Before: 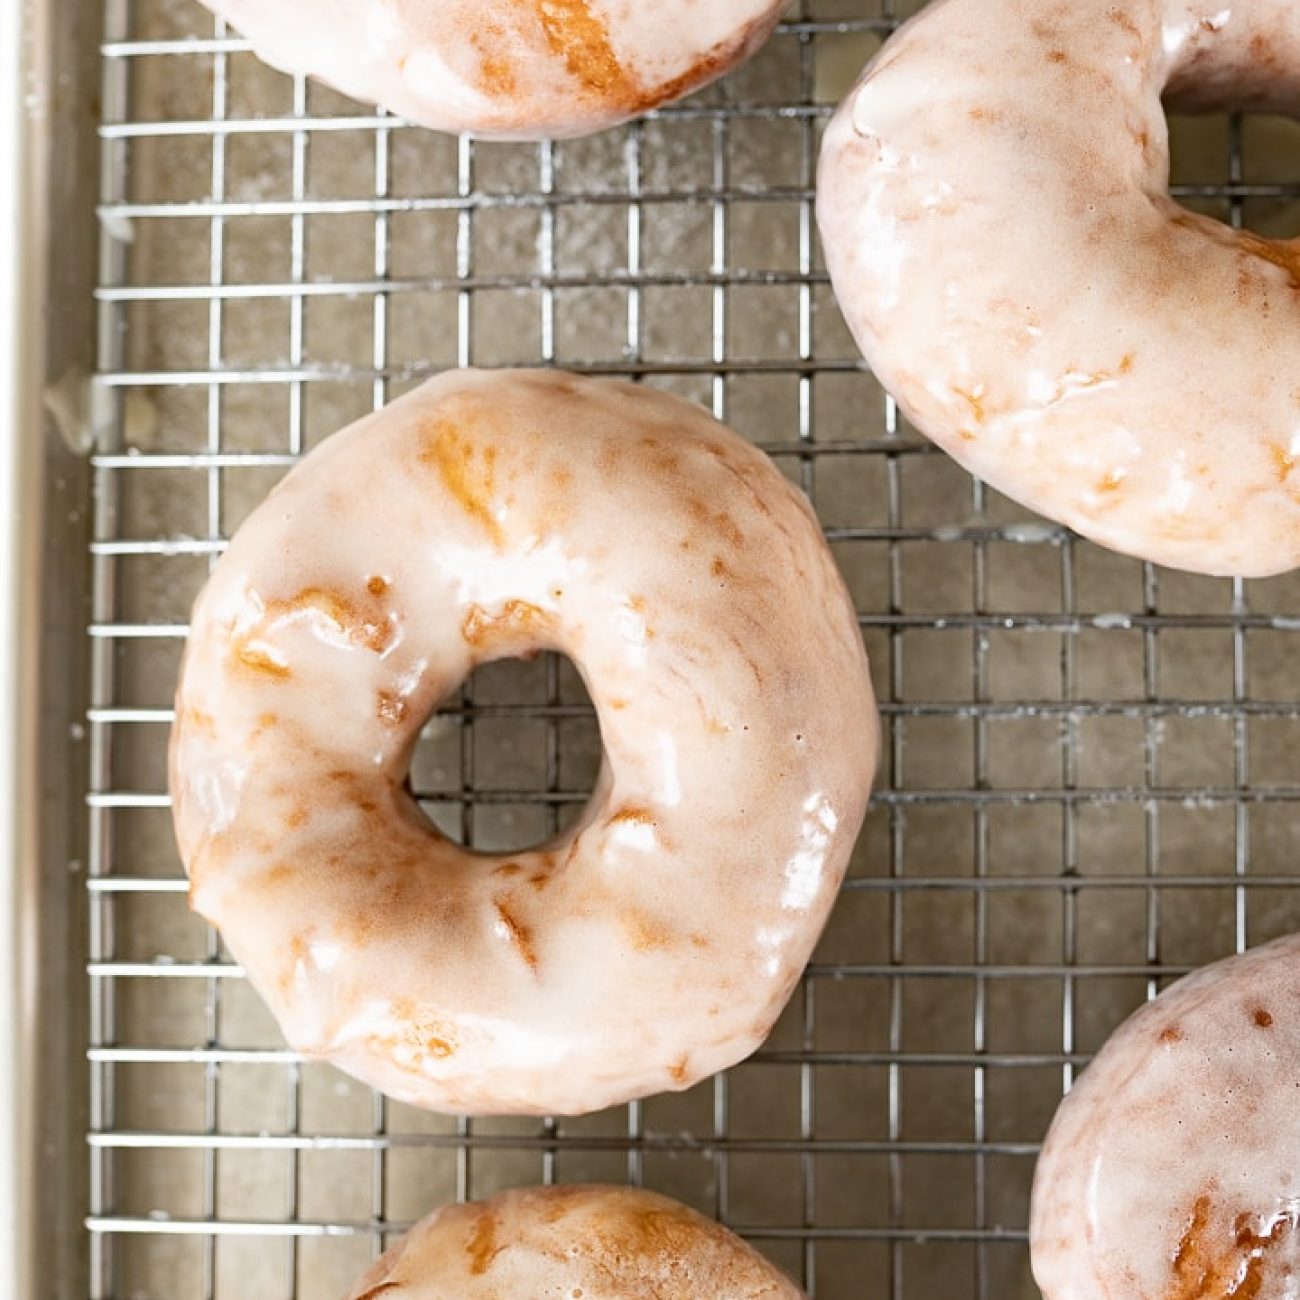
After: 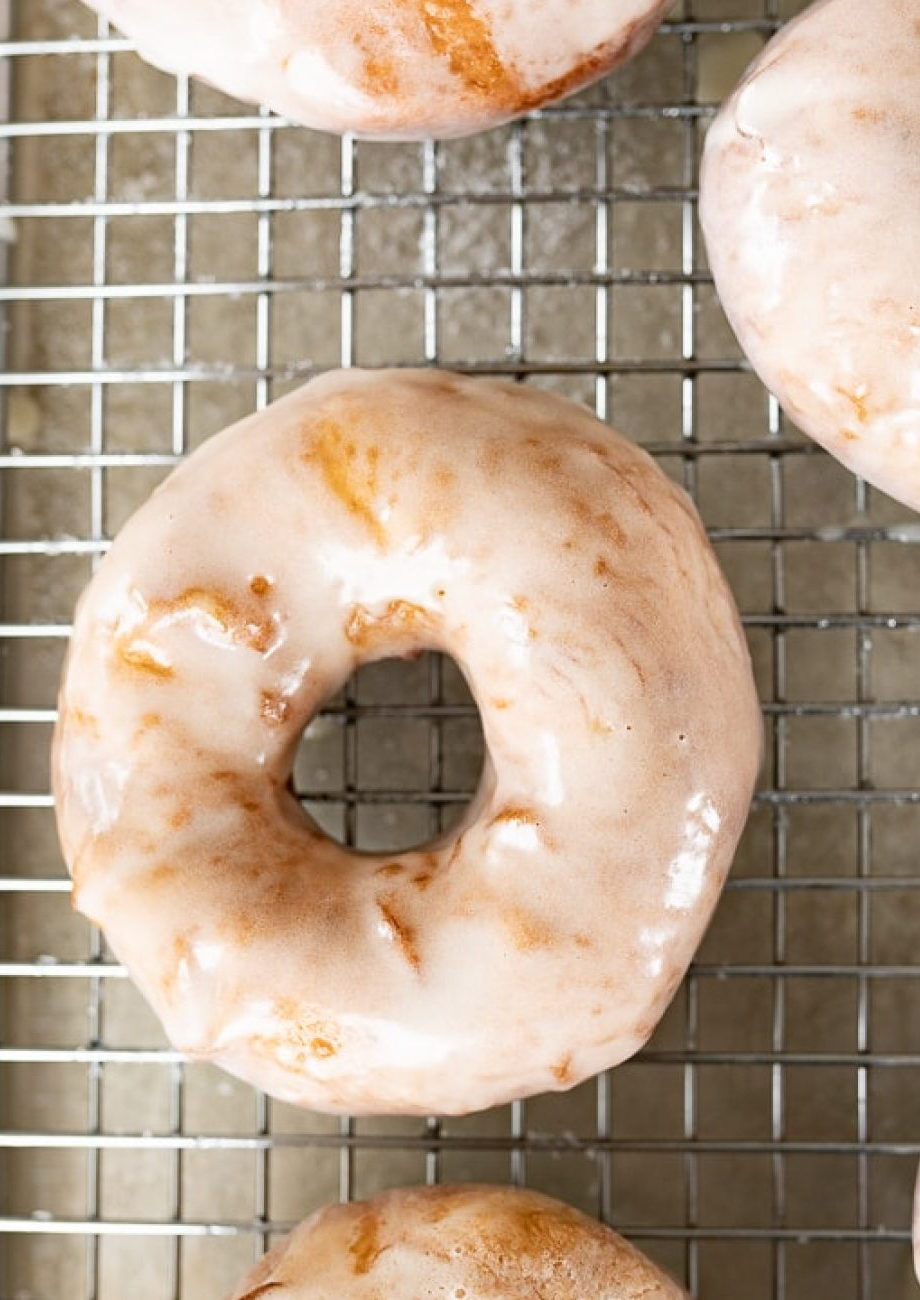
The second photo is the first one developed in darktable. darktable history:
grain: coarseness 0.81 ISO, strength 1.34%, mid-tones bias 0%
crop and rotate: left 9.061%, right 20.142%
